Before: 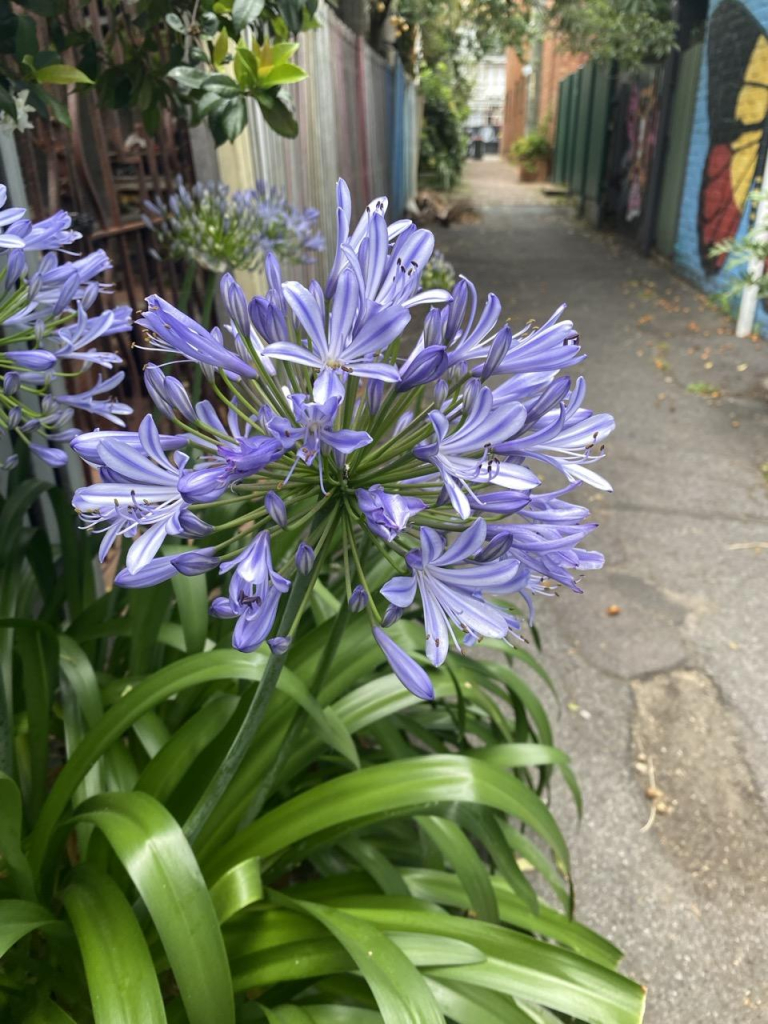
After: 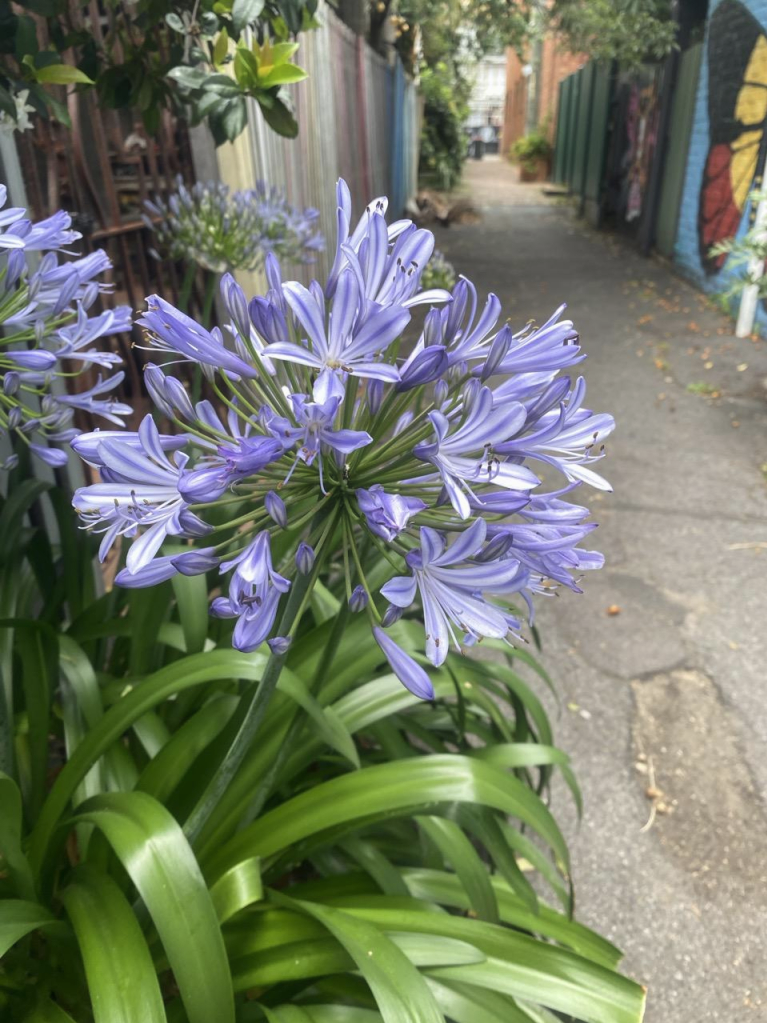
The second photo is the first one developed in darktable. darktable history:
haze removal: strength -0.109, compatibility mode true, adaptive false
crop and rotate: left 0.089%, bottom 0.006%
